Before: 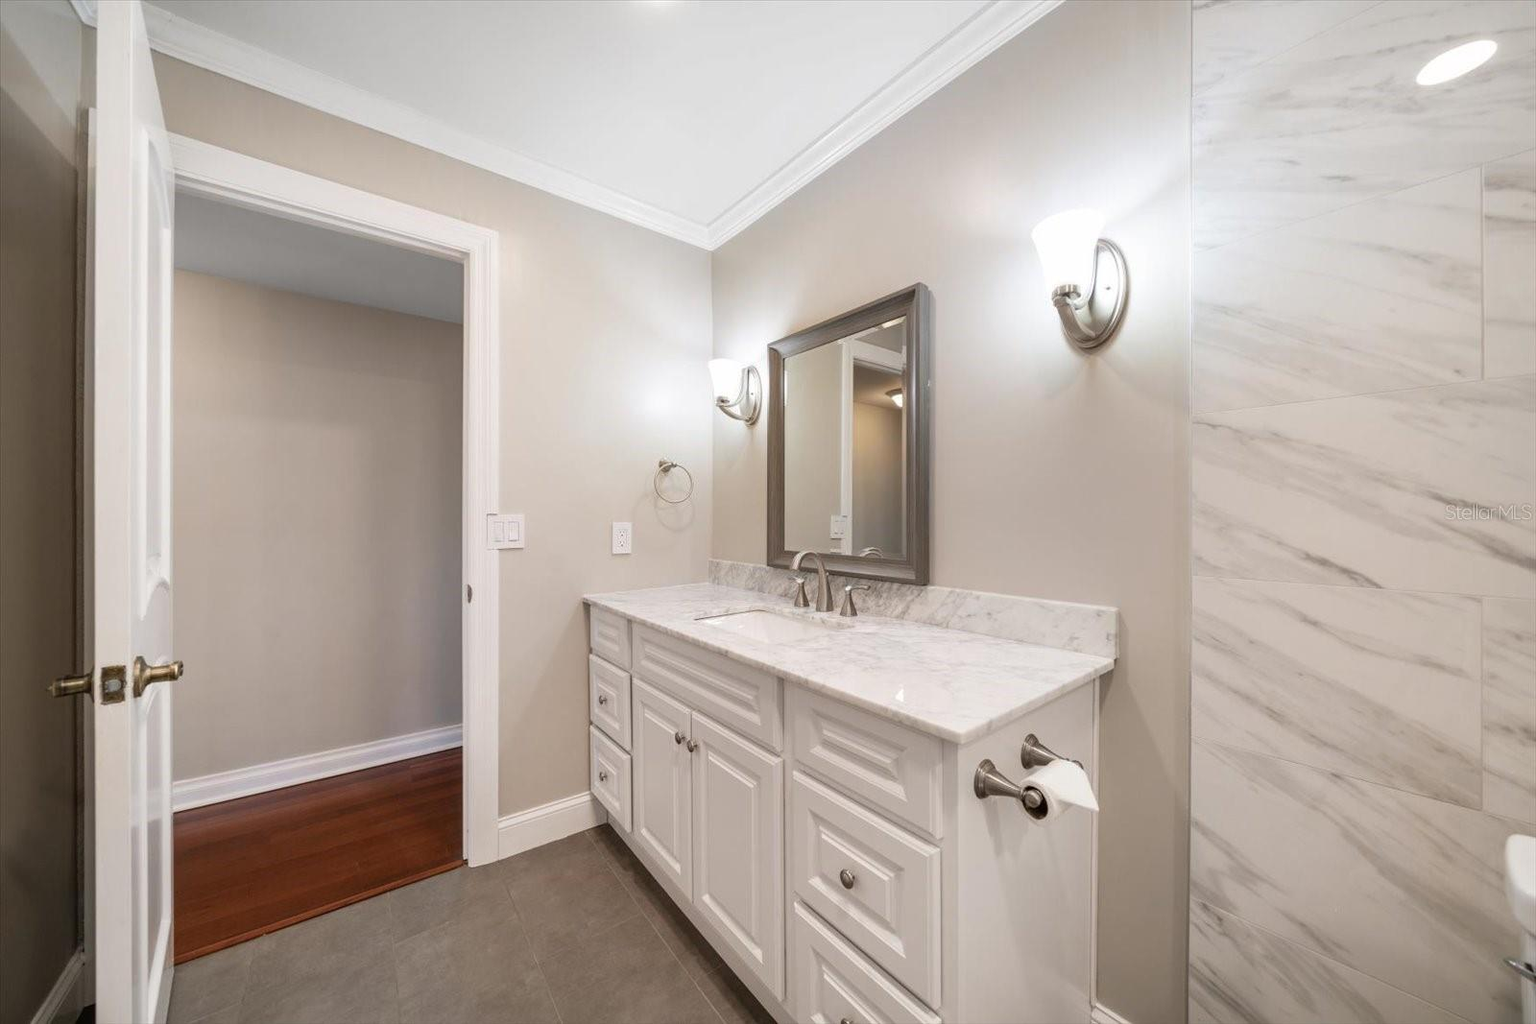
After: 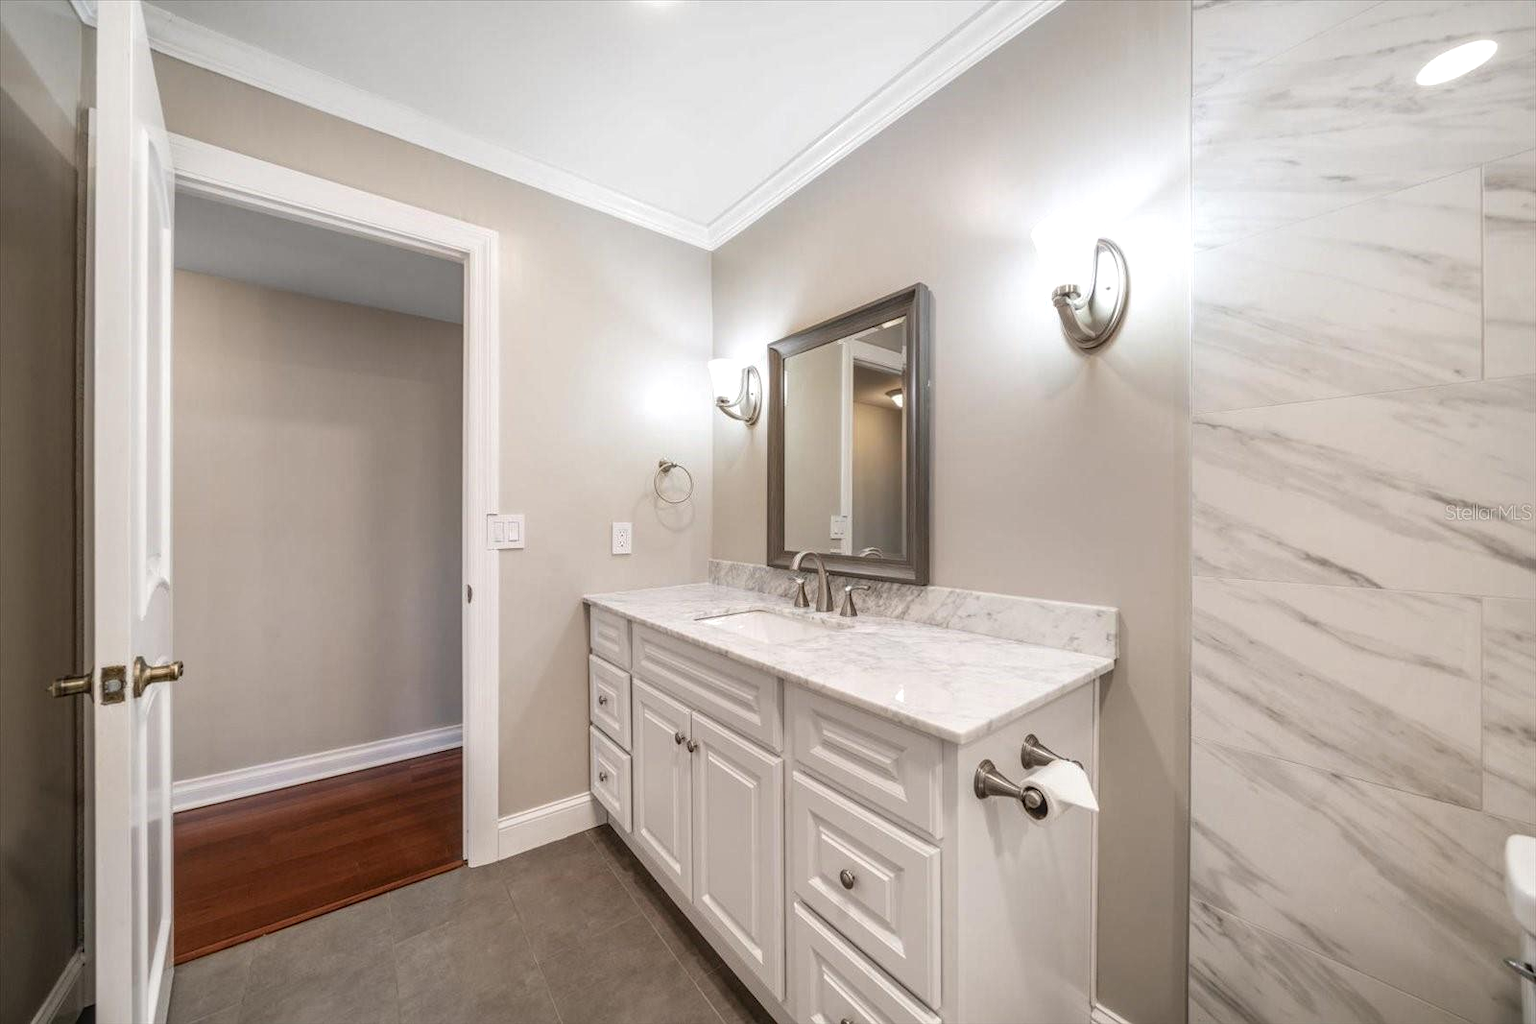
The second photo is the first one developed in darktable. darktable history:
local contrast: highlights 6%, shadows 1%, detail 134%
